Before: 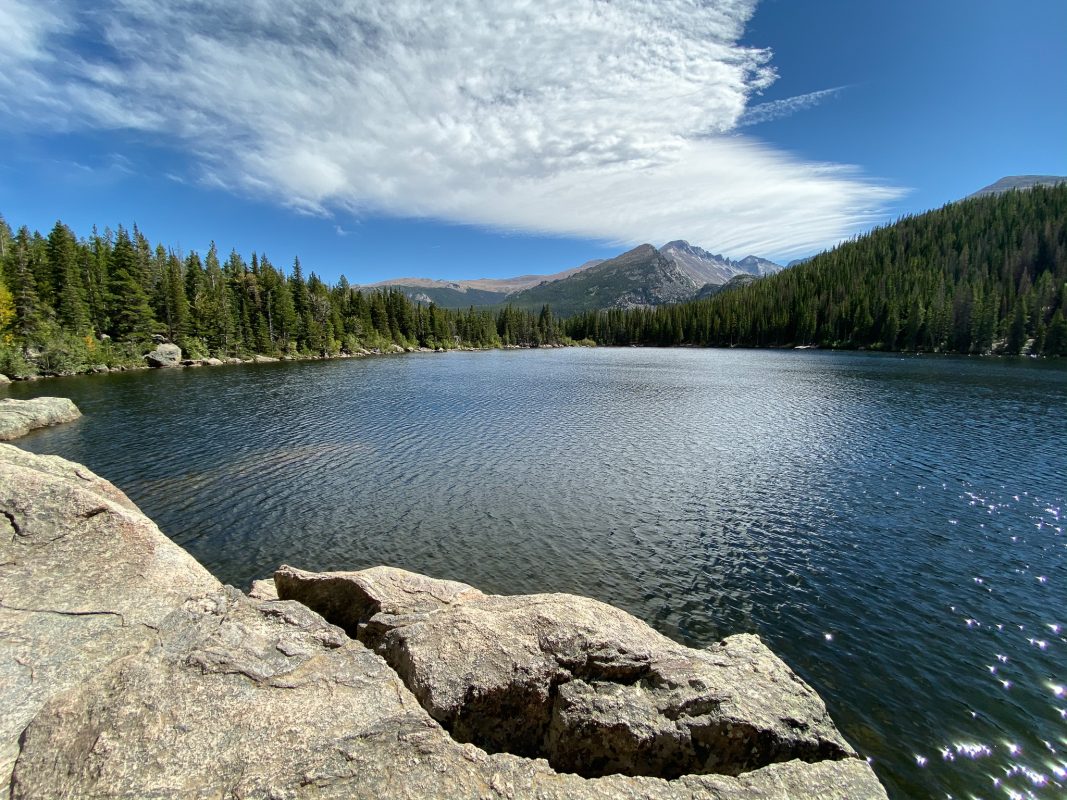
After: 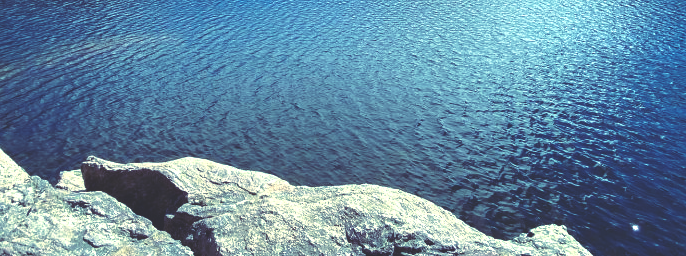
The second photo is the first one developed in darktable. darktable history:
crop: left 18.091%, top 51.13%, right 17.525%, bottom 16.85%
exposure: exposure 0.485 EV, compensate highlight preservation false
rgb curve: curves: ch0 [(0, 0.186) (0.314, 0.284) (0.576, 0.466) (0.805, 0.691) (0.936, 0.886)]; ch1 [(0, 0.186) (0.314, 0.284) (0.581, 0.534) (0.771, 0.746) (0.936, 0.958)]; ch2 [(0, 0.216) (0.275, 0.39) (1, 1)], mode RGB, independent channels, compensate middle gray true, preserve colors none
